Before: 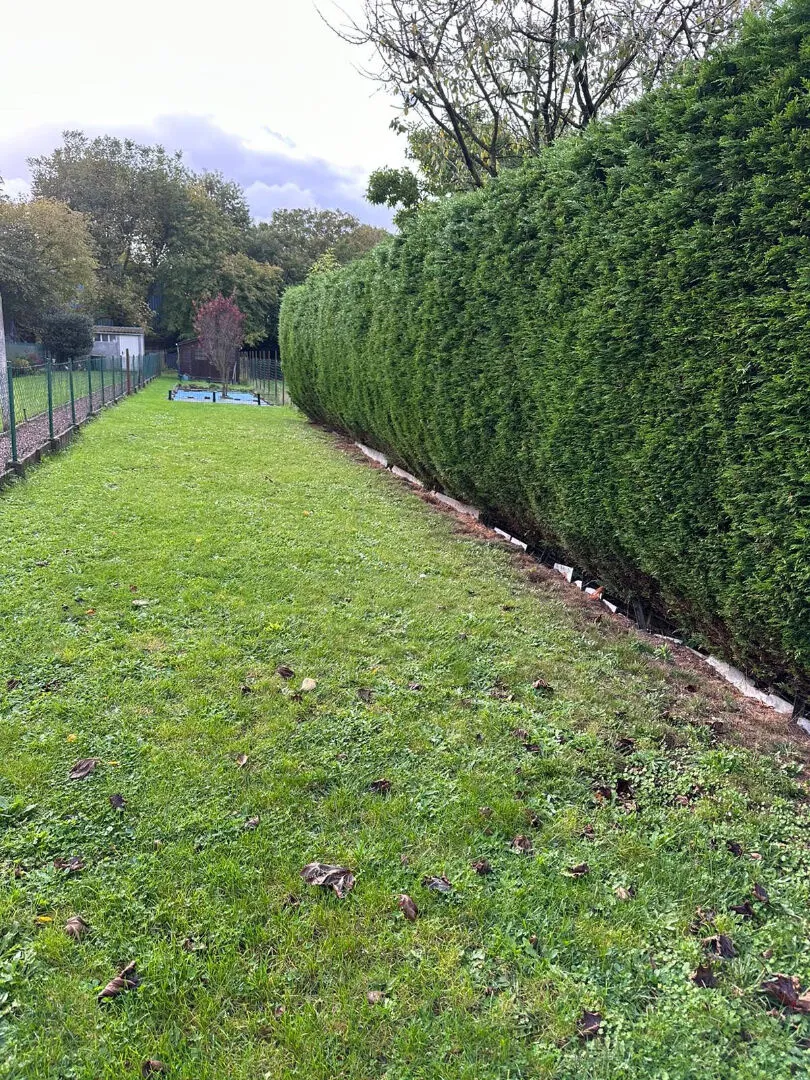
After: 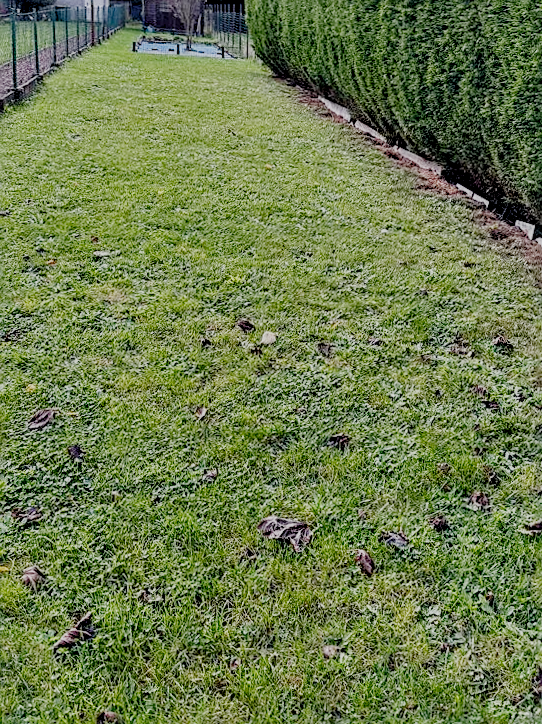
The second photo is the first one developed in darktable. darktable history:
sharpen: on, module defaults
local contrast: on, module defaults
filmic rgb: black relative exposure -7.99 EV, white relative exposure 8.05 EV, hardness 2.5, latitude 9.58%, contrast 0.724, highlights saturation mix 9.61%, shadows ↔ highlights balance 1.59%, add noise in highlights 0.002, preserve chrominance no, color science v4 (2020)
crop and rotate: angle -0.824°, left 3.907%, top 31.642%, right 27.87%
contrast equalizer: y [[0.6 ×6], [0.55 ×6], [0 ×6], [0 ×6], [0 ×6]]
